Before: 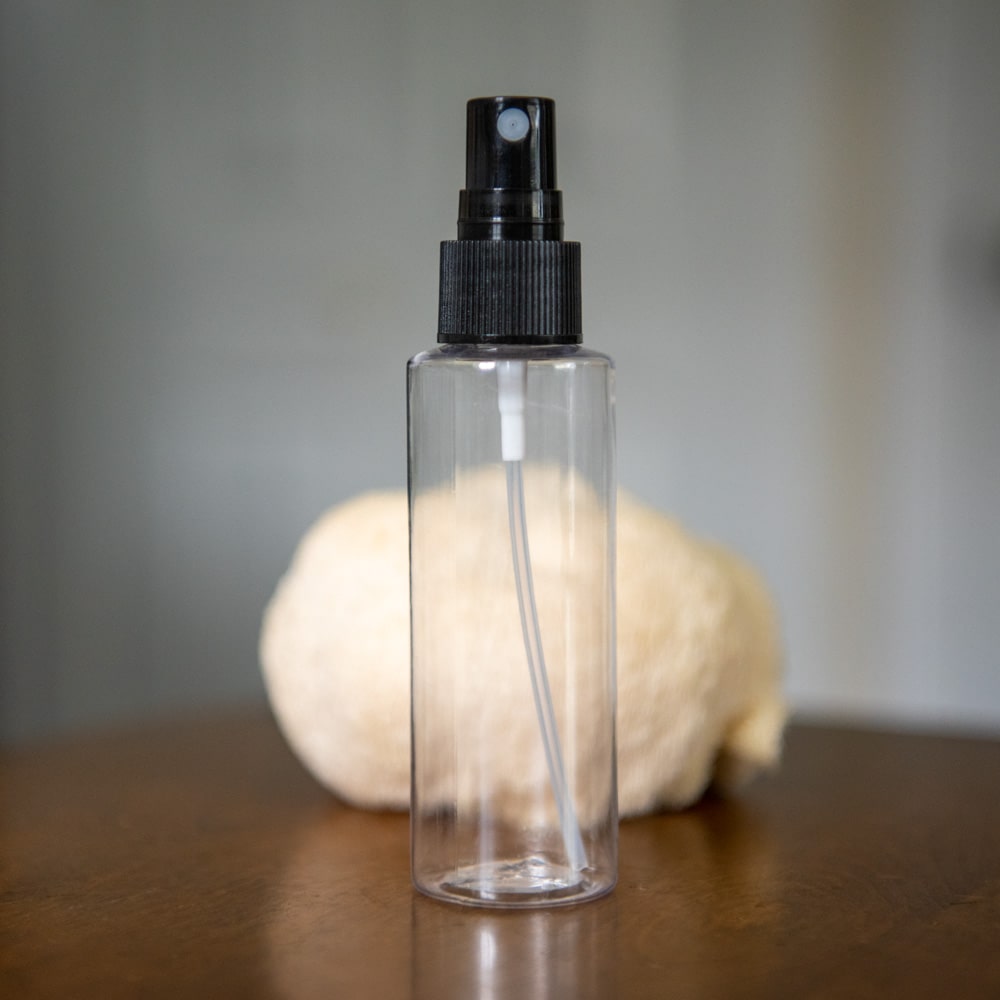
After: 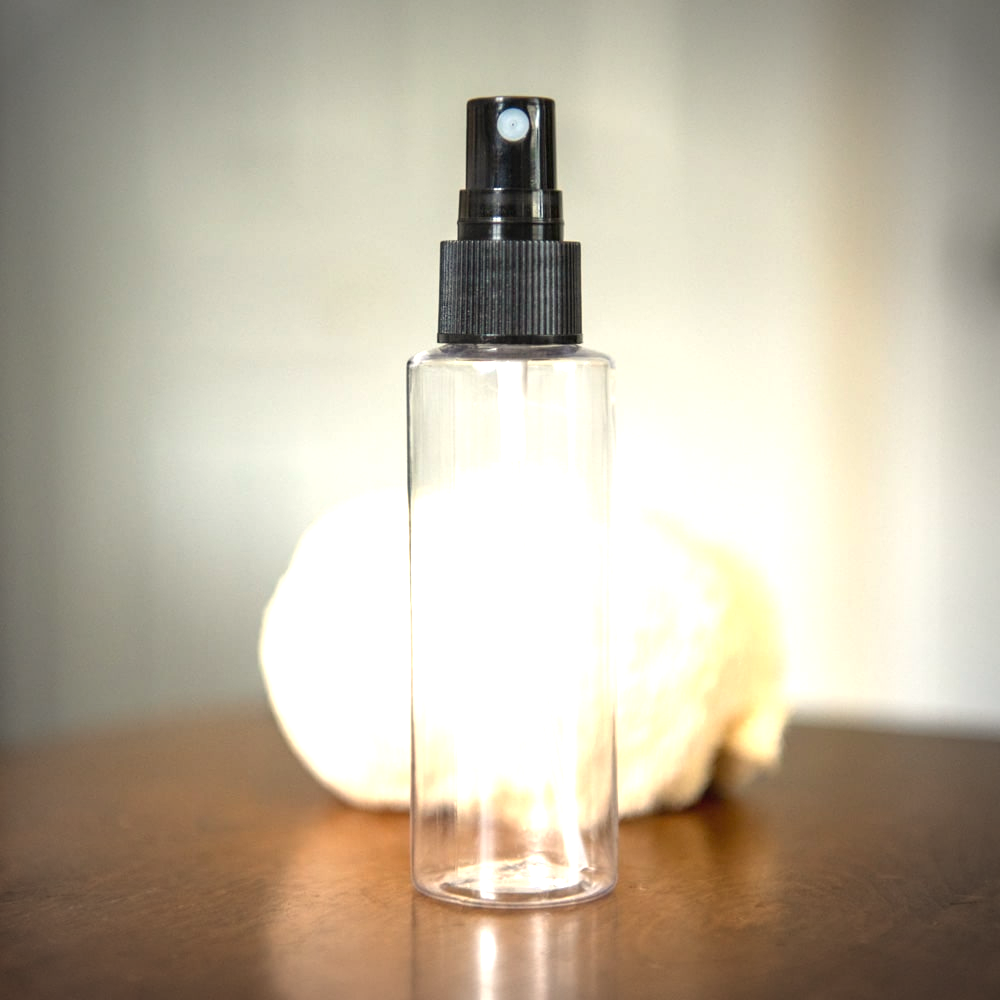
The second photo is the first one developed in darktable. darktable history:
vignetting: on, module defaults
contrast equalizer: octaves 7, y [[0.6 ×6], [0.55 ×6], [0 ×6], [0 ×6], [0 ×6]], mix -0.2
white balance: red 1.029, blue 0.92
exposure: exposure 1.5 EV, compensate highlight preservation false
